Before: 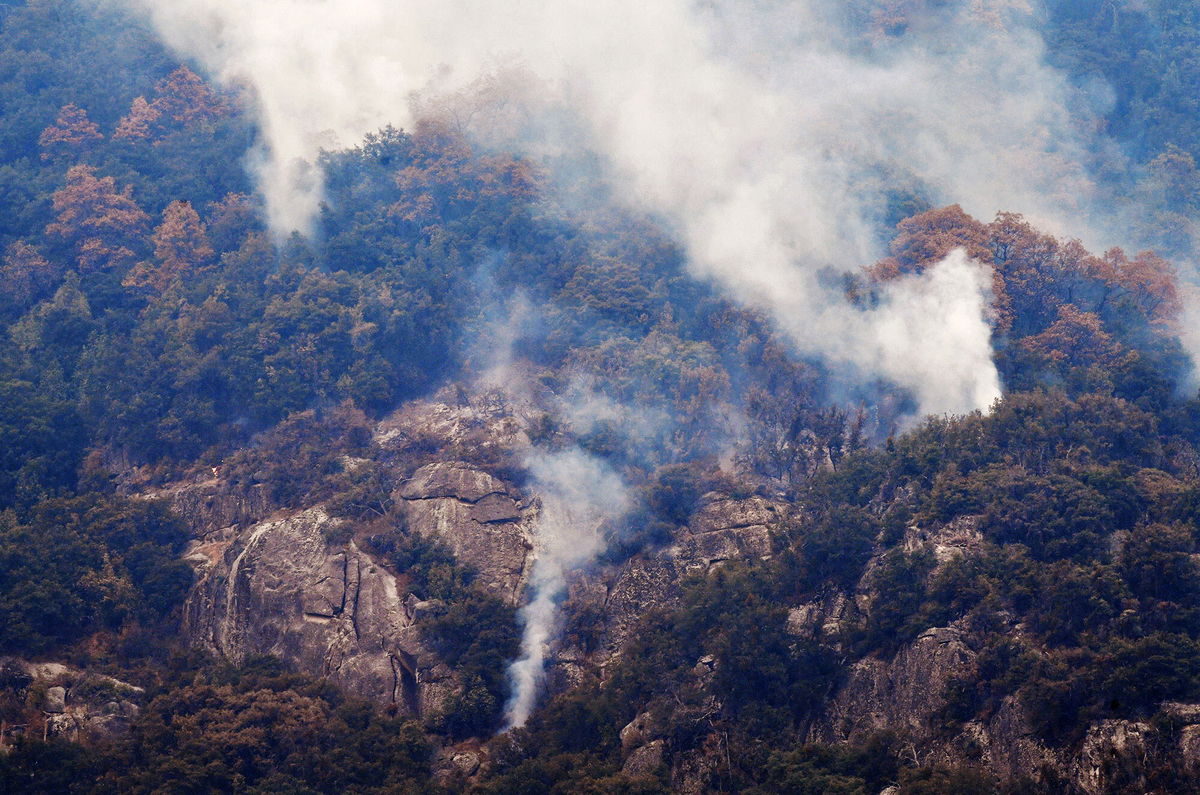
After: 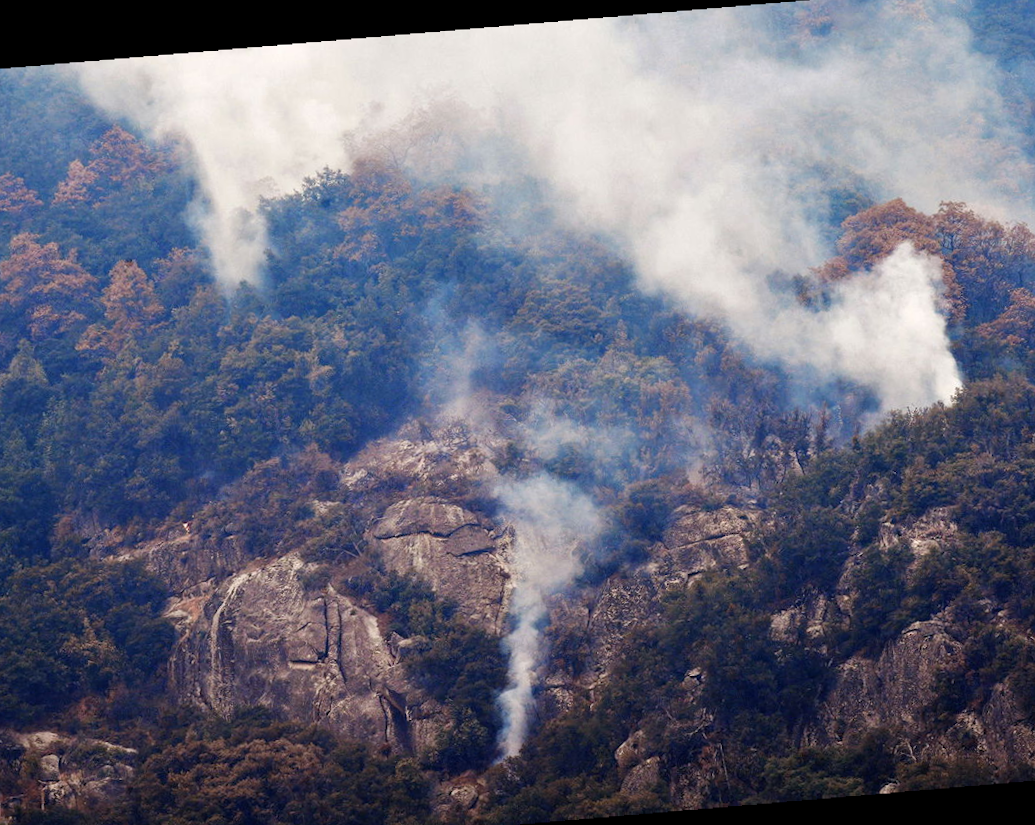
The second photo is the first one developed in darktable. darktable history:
crop and rotate: angle 1°, left 4.281%, top 0.642%, right 11.383%, bottom 2.486%
rotate and perspective: rotation -4.2°, shear 0.006, automatic cropping off
